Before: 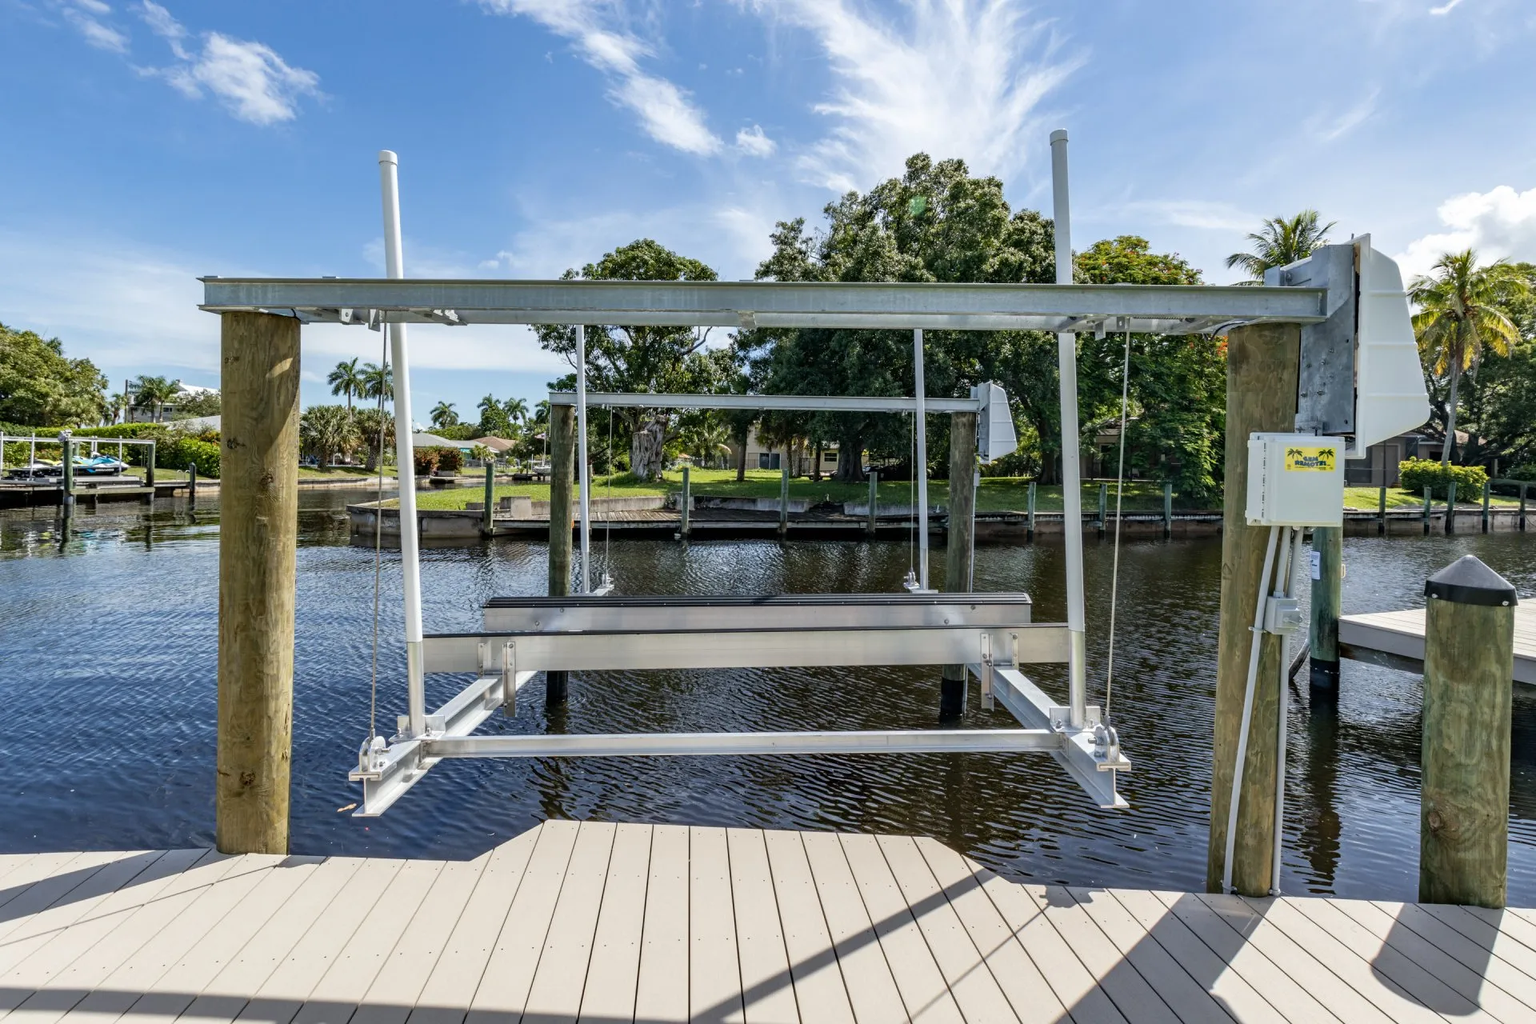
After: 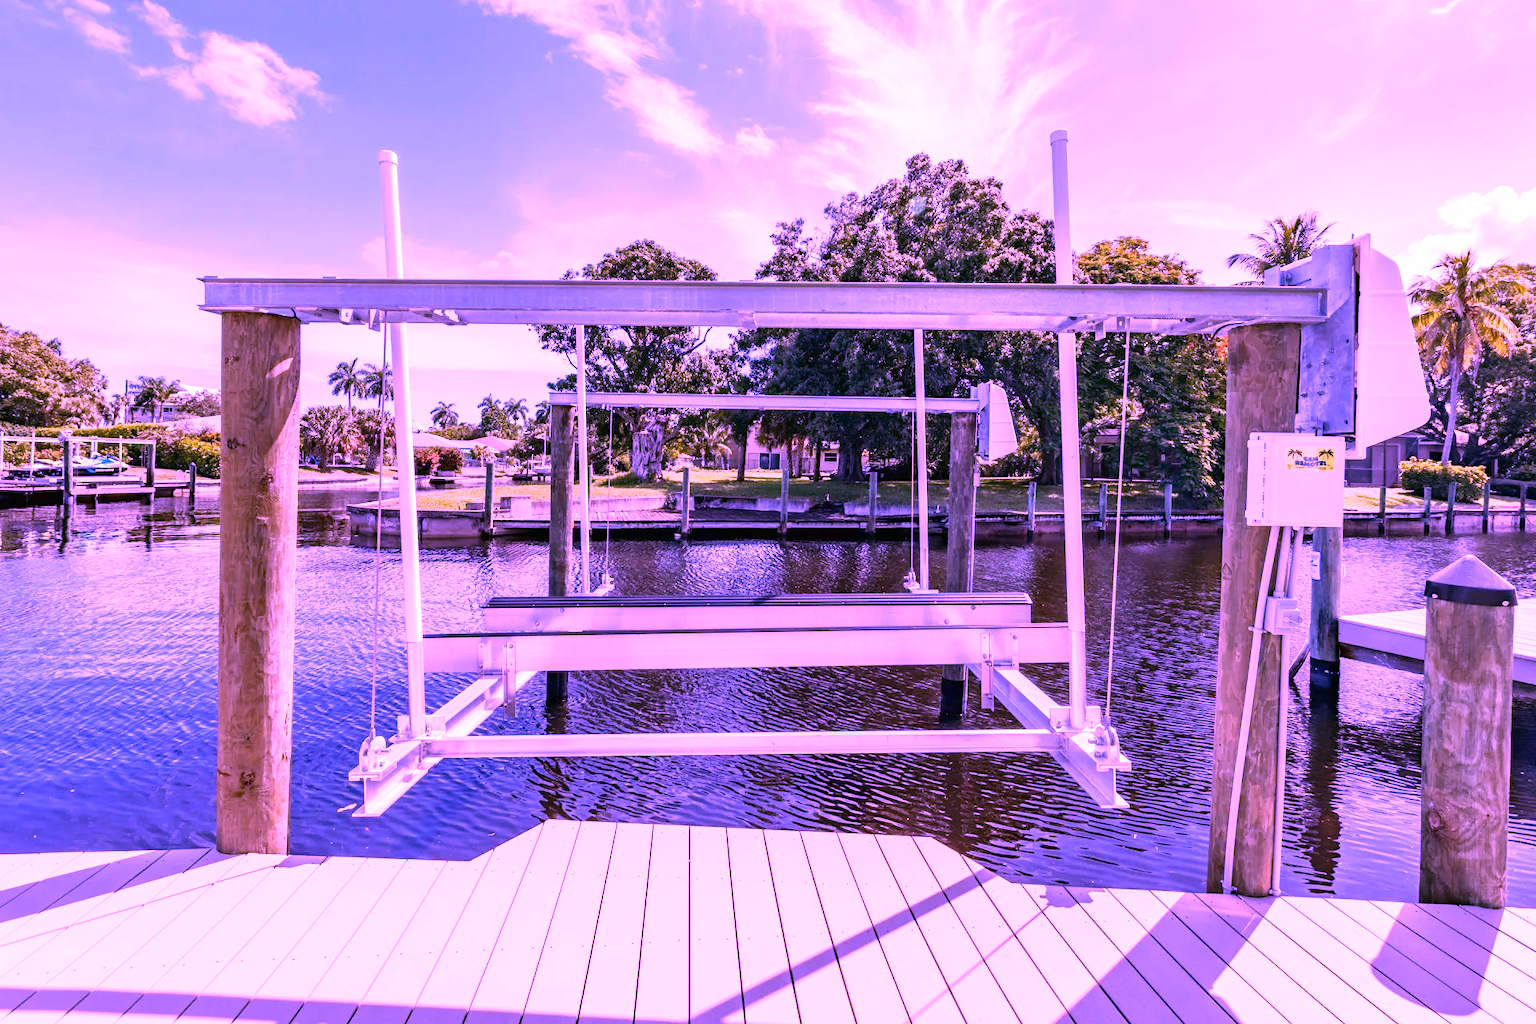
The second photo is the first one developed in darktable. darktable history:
exposure: exposure 0.16 EV, compensate highlight preservation false
tone curve: curves: ch0 [(0, 0.009) (1, 0.985)], color space Lab, linked channels, preserve colors none
white balance: red 1.648, blue 2.275
contrast brightness saturation: contrast 0.08
